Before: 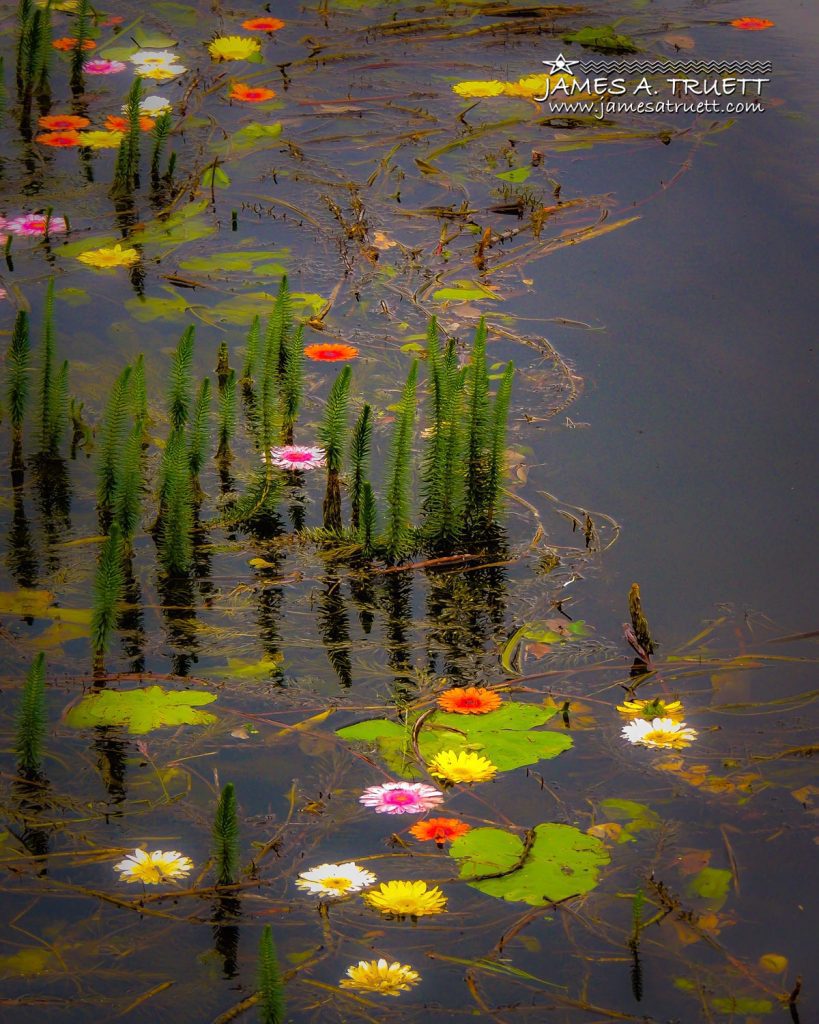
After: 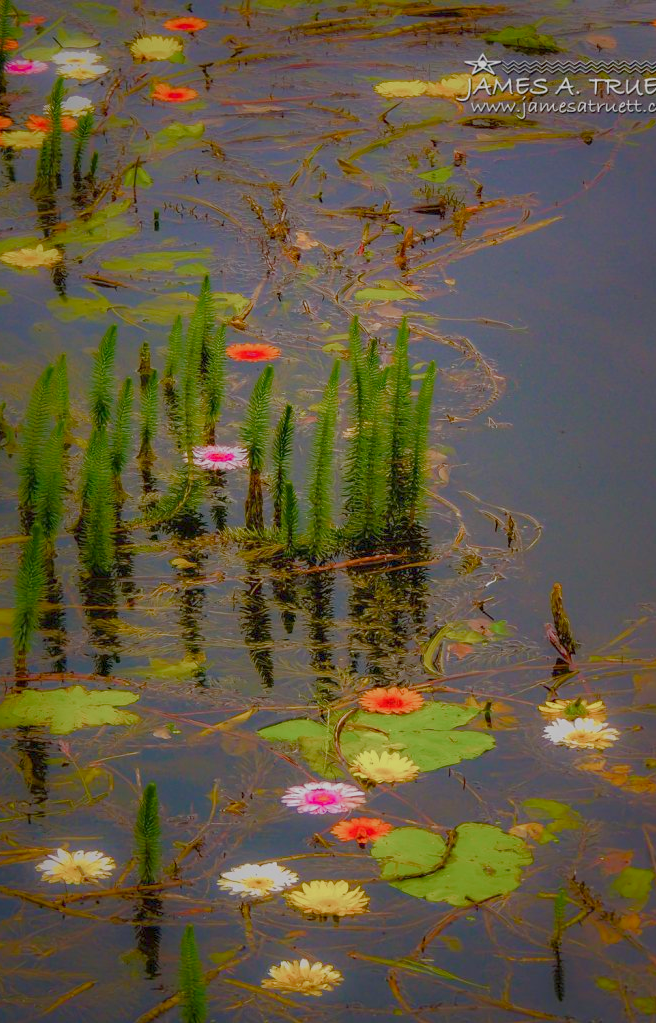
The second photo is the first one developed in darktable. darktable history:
crop and rotate: left 9.597%, right 10.195%
color balance rgb: shadows lift › chroma 1%, shadows lift › hue 113°, highlights gain › chroma 0.2%, highlights gain › hue 333°, perceptual saturation grading › global saturation 20%, perceptual saturation grading › highlights -50%, perceptual saturation grading › shadows 25%, contrast -30%
